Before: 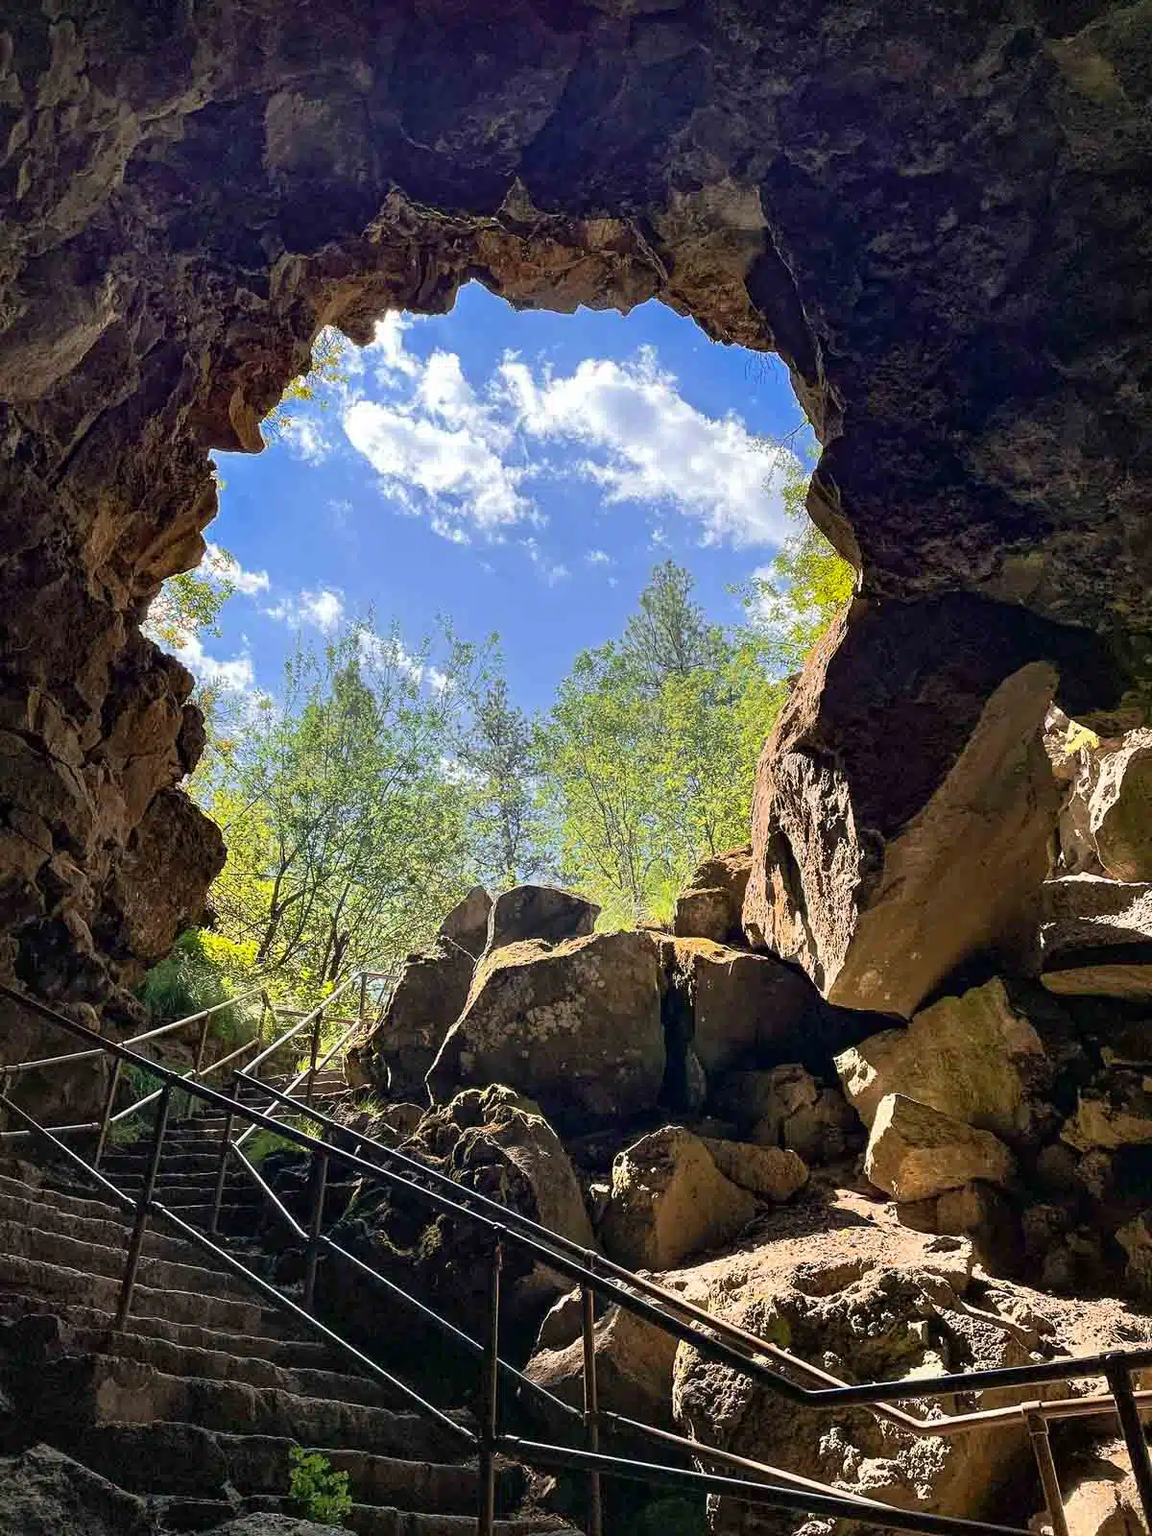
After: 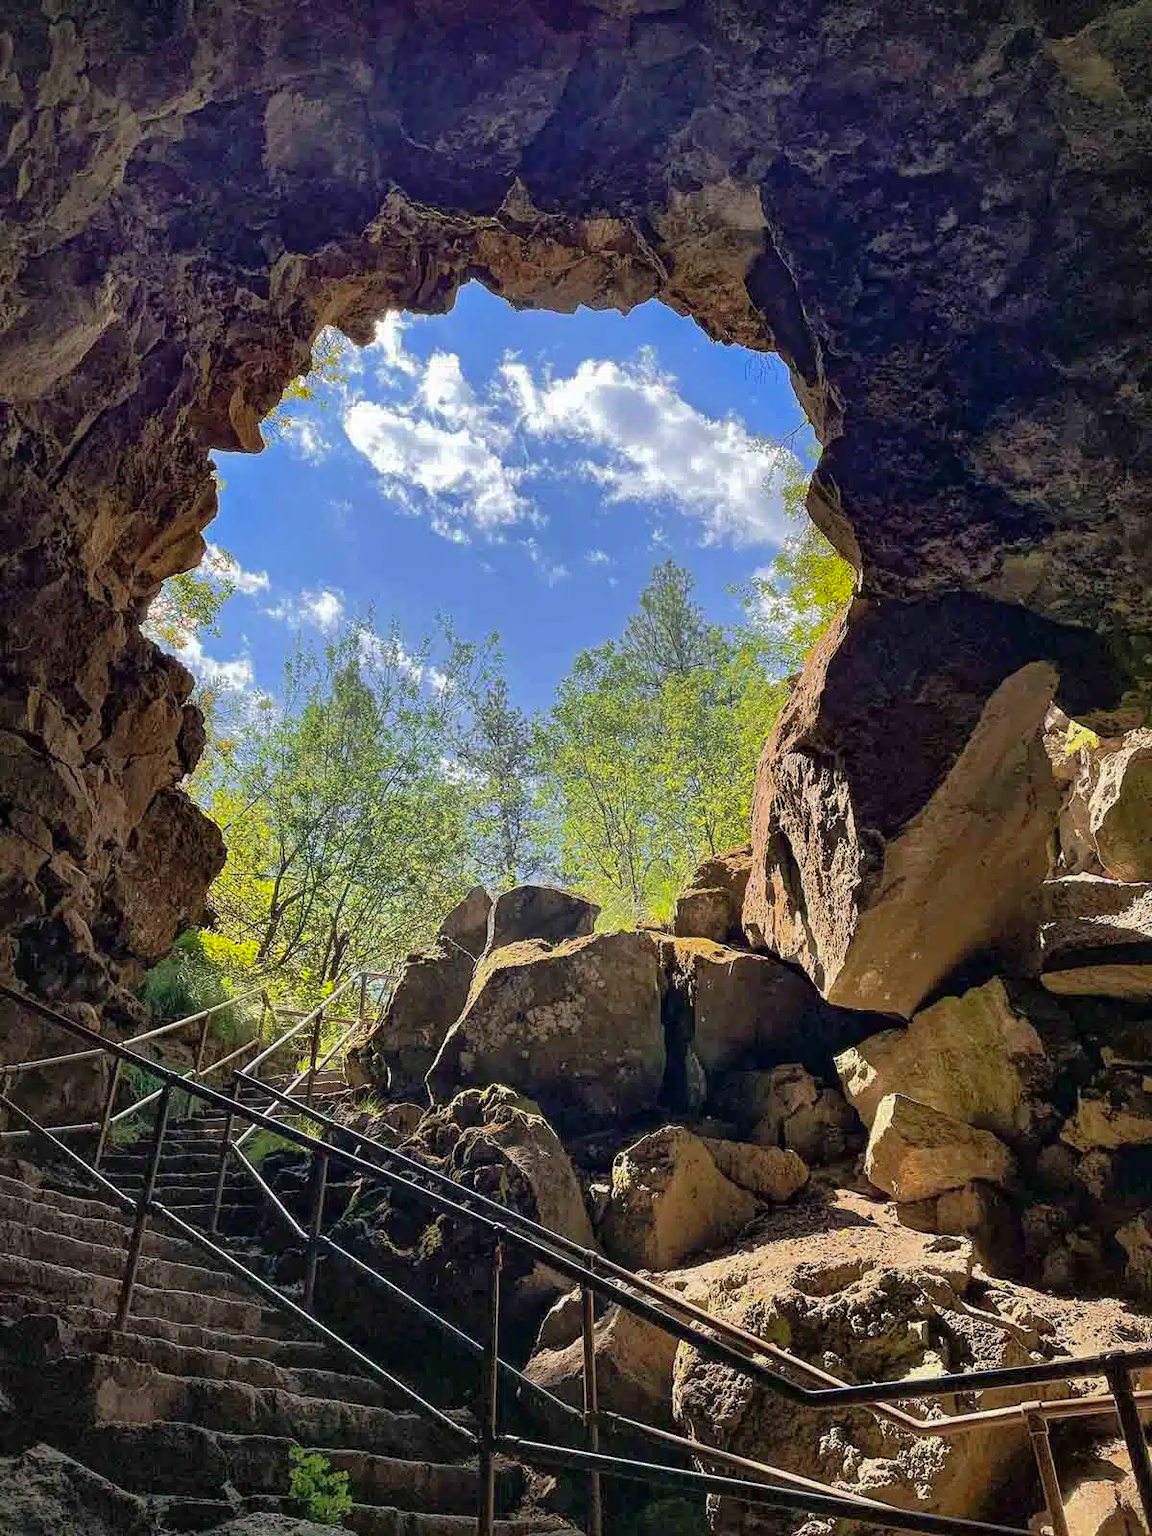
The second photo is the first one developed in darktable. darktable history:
shadows and highlights: shadows 39.64, highlights -59.91
